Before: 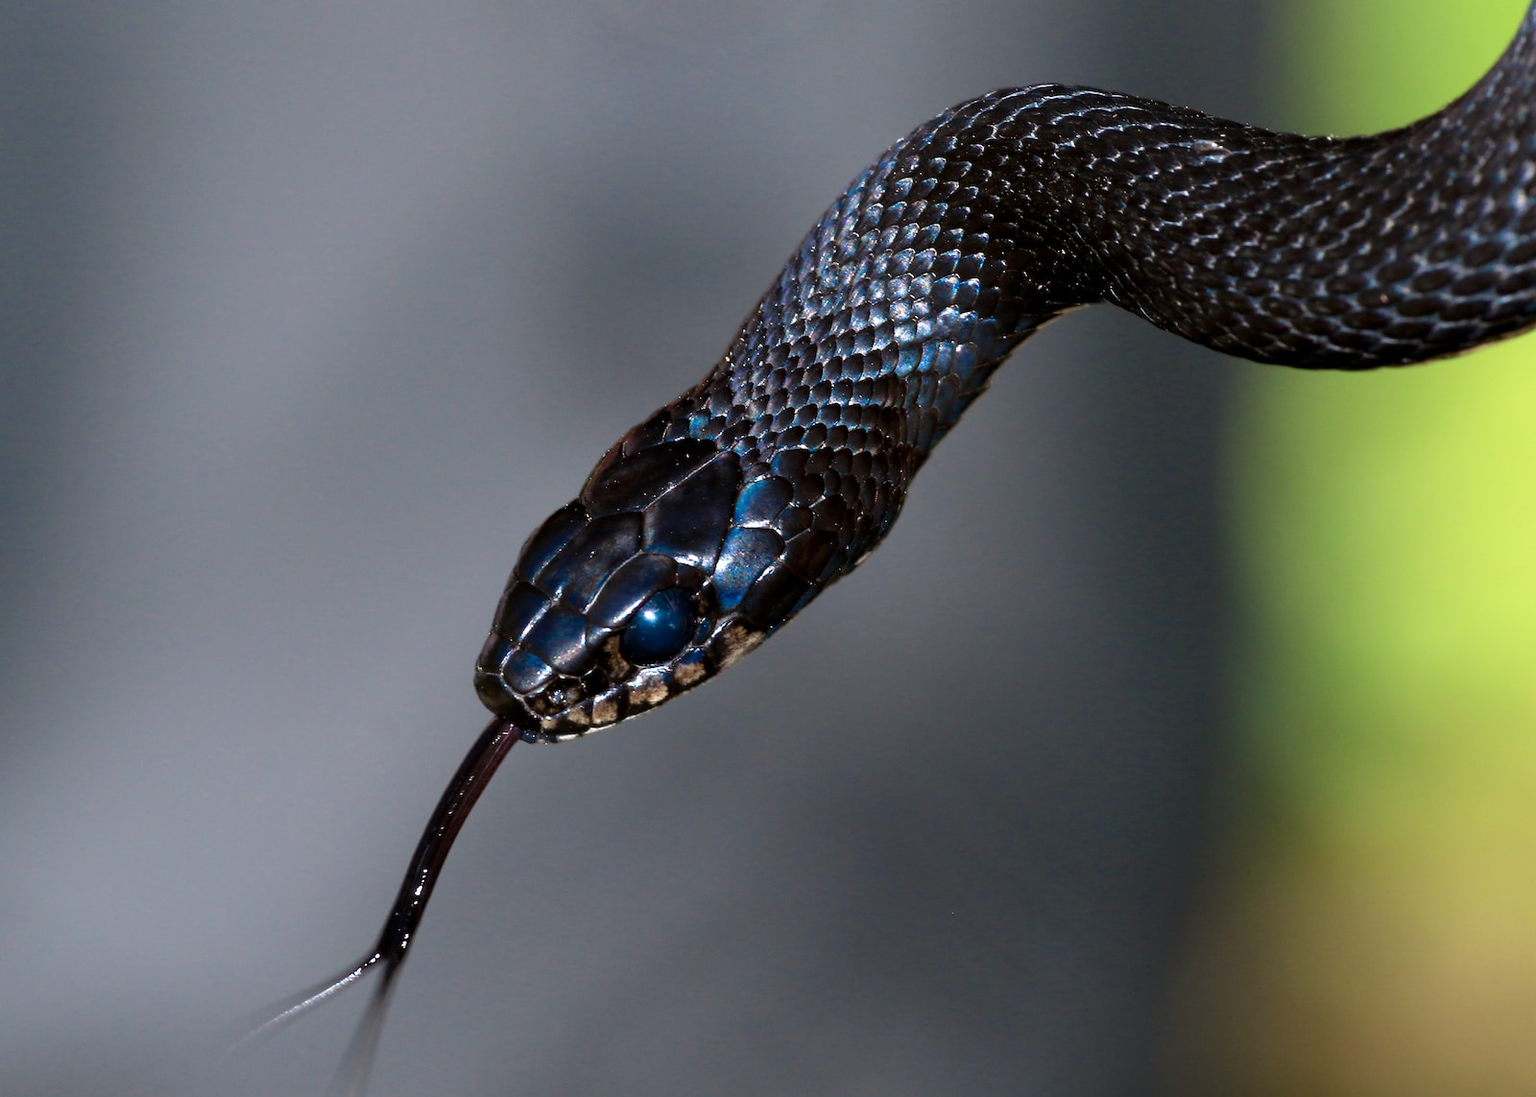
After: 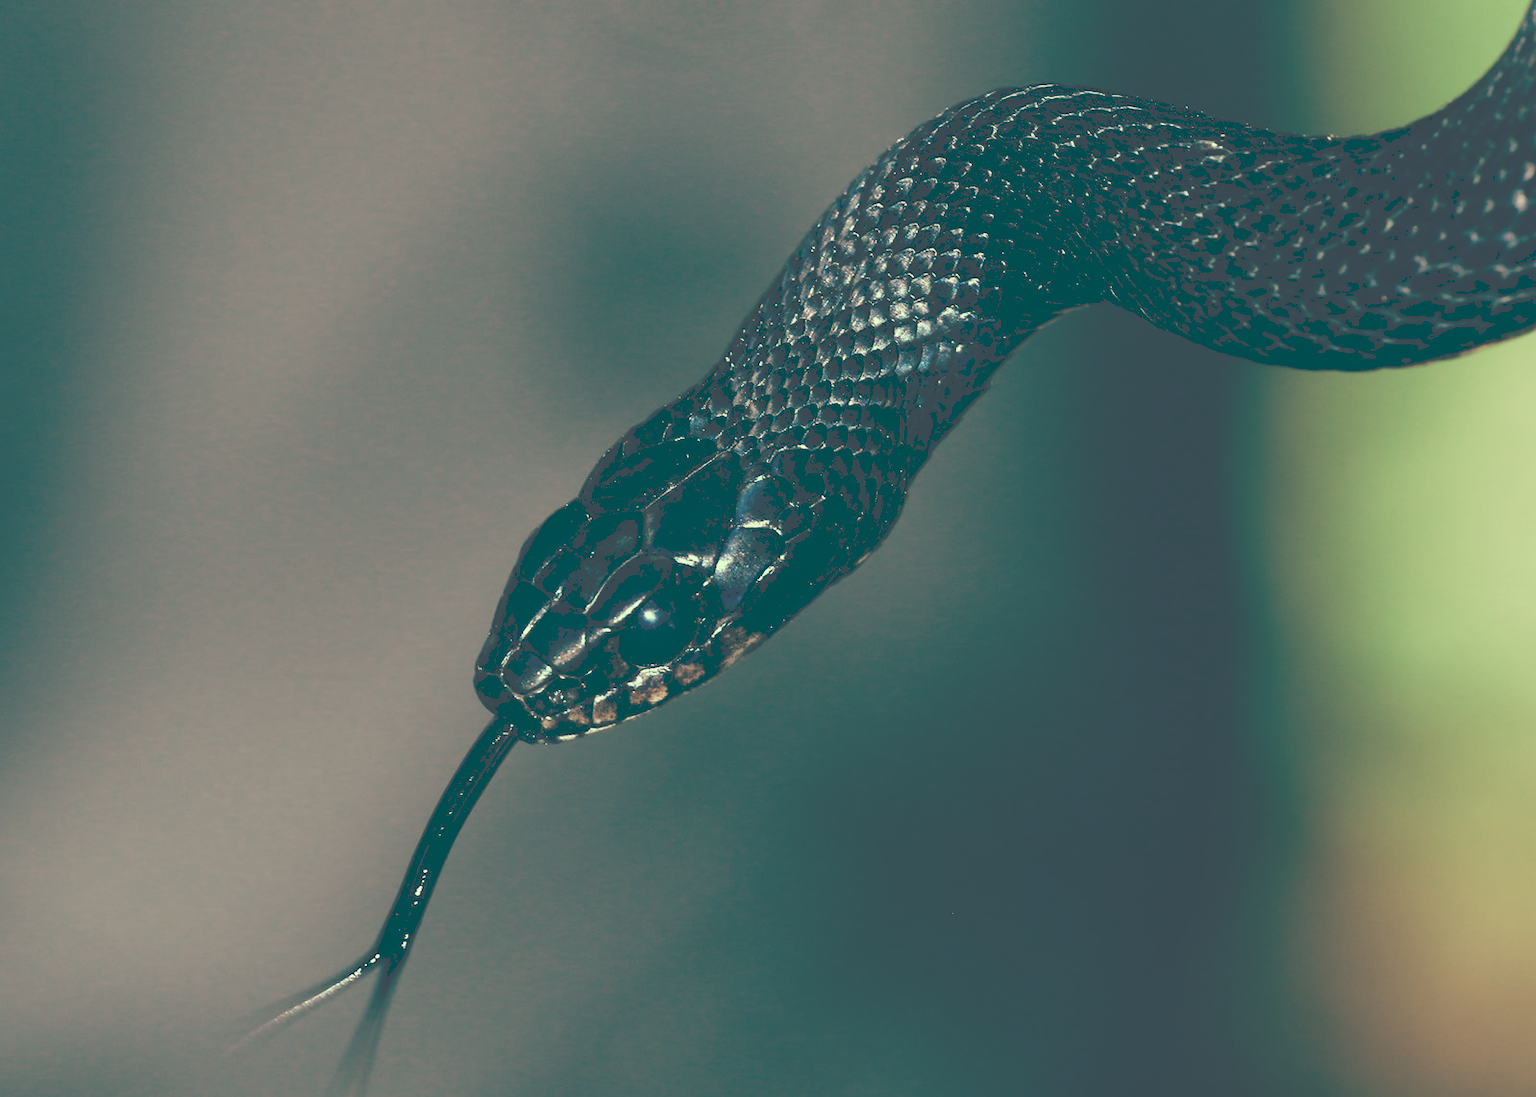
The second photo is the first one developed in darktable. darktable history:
tone curve: curves: ch0 [(0, 0) (0.003, 0.284) (0.011, 0.284) (0.025, 0.288) (0.044, 0.29) (0.069, 0.292) (0.1, 0.296) (0.136, 0.298) (0.177, 0.305) (0.224, 0.312) (0.277, 0.327) (0.335, 0.362) (0.399, 0.407) (0.468, 0.464) (0.543, 0.537) (0.623, 0.62) (0.709, 0.71) (0.801, 0.79) (0.898, 0.862) (1, 1)], preserve colors none
color look up table: target L [95.61, 91.14, 79.4, 73.12, 73.57, 65.23, 53.37, 46.97, 48.45, 45.34, 39.14, 23.46, 202.07, 78.76, 77.61, 72.51, 63.5, 61.74, 60.22, 52.81, 53.53, 46.1, 41.91, 33.79, 32.15, 20.92, 94.18, 91.01, 65.67, 87.7, 74.11, 66.46, 56.28, 47.08, 65.42, 38.37, 37.17, 38.24, 15.82, 13.63, 14.12, 14.35, 87.27, 64.3, 67.6, 51.9, 36.85, 25.08, 21.39], target a [-16.9, -21.81, -41.83, -39.2, -5.491, -28.39, -44.07, -31.7, -30.25, -22.09, -11.22, -61.5, 0, 3.072, 8.91, 22.62, 3.056, 23.39, 34.7, 3.861, 38.45, 15.11, 24.54, -0.217, 15.38, -39.63, -5.192, -0.688, 11.22, 2.833, 8.881, 2.534, 32.57, -0.337, 15.58, -7.804, 3.717, 10.5, -42.53, -34.04, -38.03, -36.94, -25.79, -32.79, -2.869, -23.54, -24.77, -53.73, -54.32], target b [34.33, 39.75, 29.79, 15.31, 21.1, 21.7, 22.06, 16.41, 9.79, 0.651, 8.15, -11.85, -0.001, 42.31, 26.25, 24.91, 31.42, 37.18, 34.65, 7.274, 14.97, 15.87, 3.759, -3.214, 4.096, -15.26, 19.9, 15.77, 11.95, 12.23, 8.747, -15.9, 1.731, -3.124, -1.878, -18.84, -13.94, -31.28, -25.25, -35.78, -27.43, -32.35, 11.15, 4.881, 7.535, -14.46, -9.76, -14.48, -23.06], num patches 49
